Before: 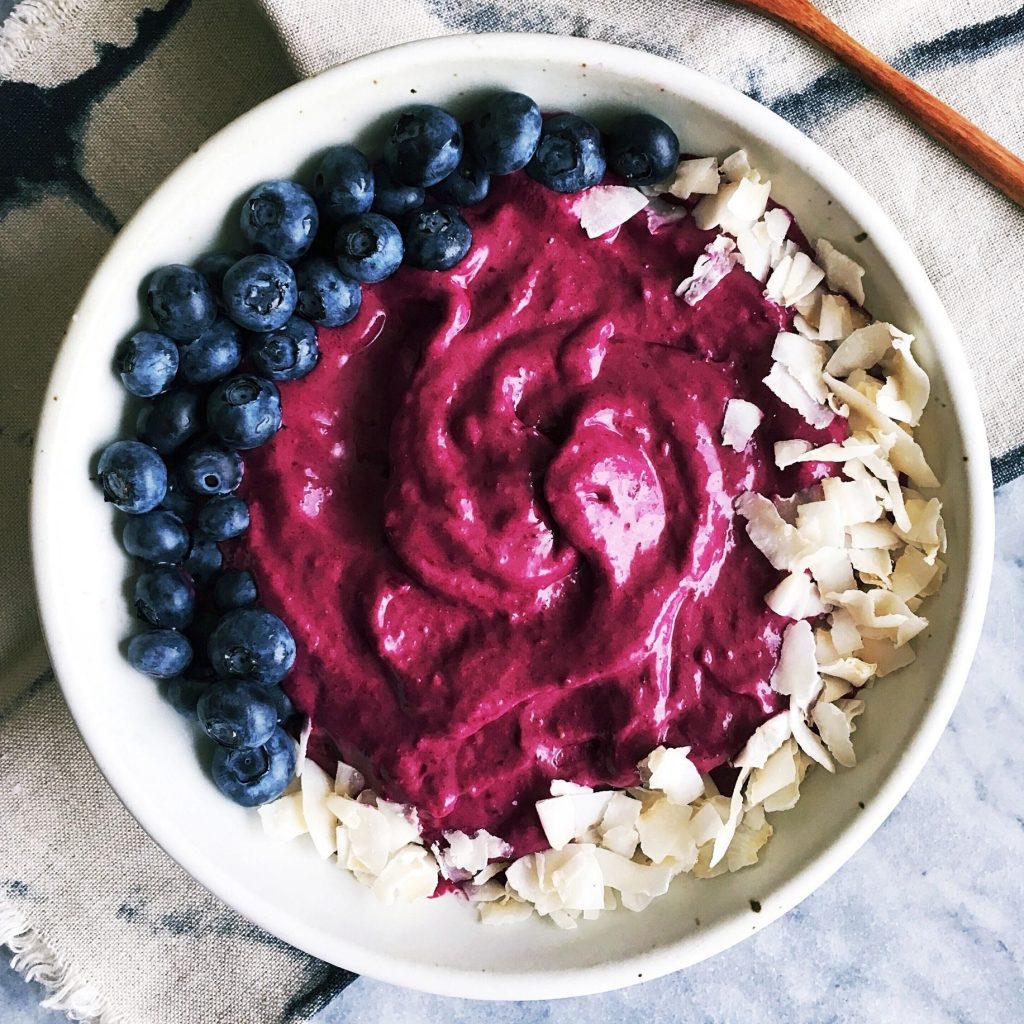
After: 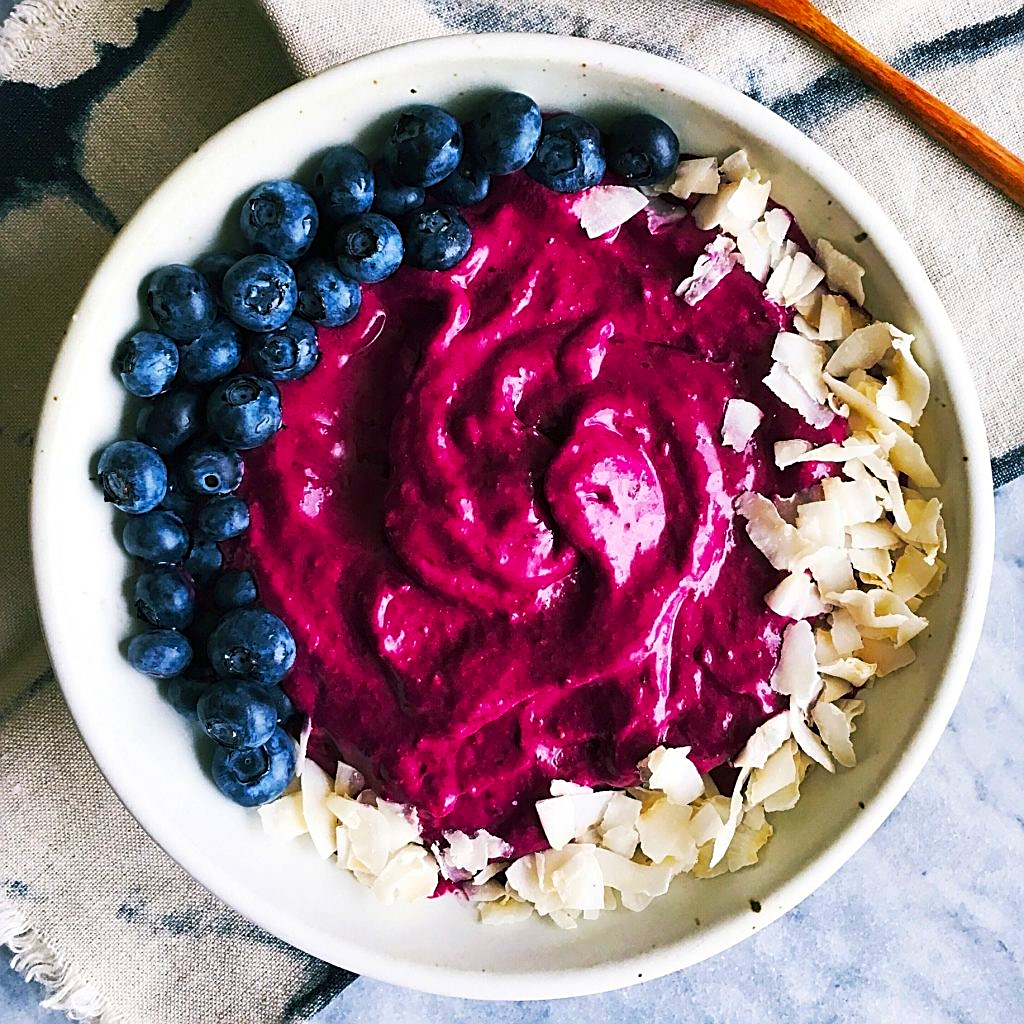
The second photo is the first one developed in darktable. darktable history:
sharpen: on, module defaults
tone curve: curves: ch0 [(0, 0) (0.003, 0.003) (0.011, 0.011) (0.025, 0.024) (0.044, 0.043) (0.069, 0.067) (0.1, 0.096) (0.136, 0.131) (0.177, 0.171) (0.224, 0.217) (0.277, 0.268) (0.335, 0.324) (0.399, 0.386) (0.468, 0.453) (0.543, 0.547) (0.623, 0.626) (0.709, 0.712) (0.801, 0.802) (0.898, 0.898) (1, 1)], preserve colors none
color balance rgb: perceptual saturation grading › global saturation 30%, global vibrance 20%
